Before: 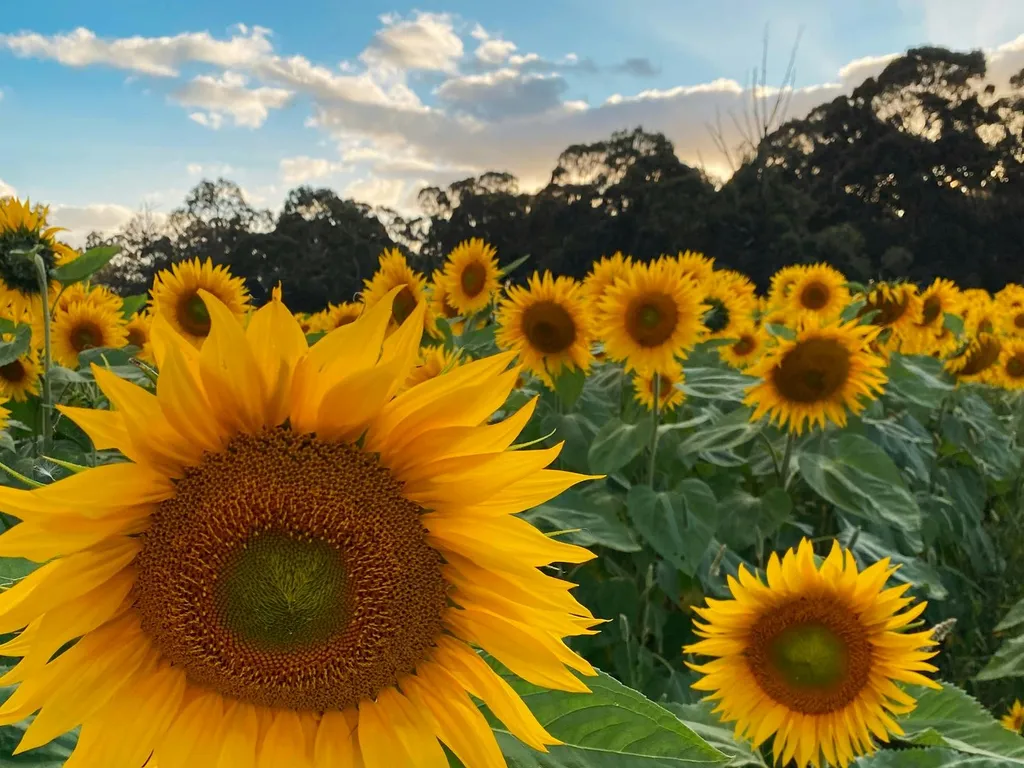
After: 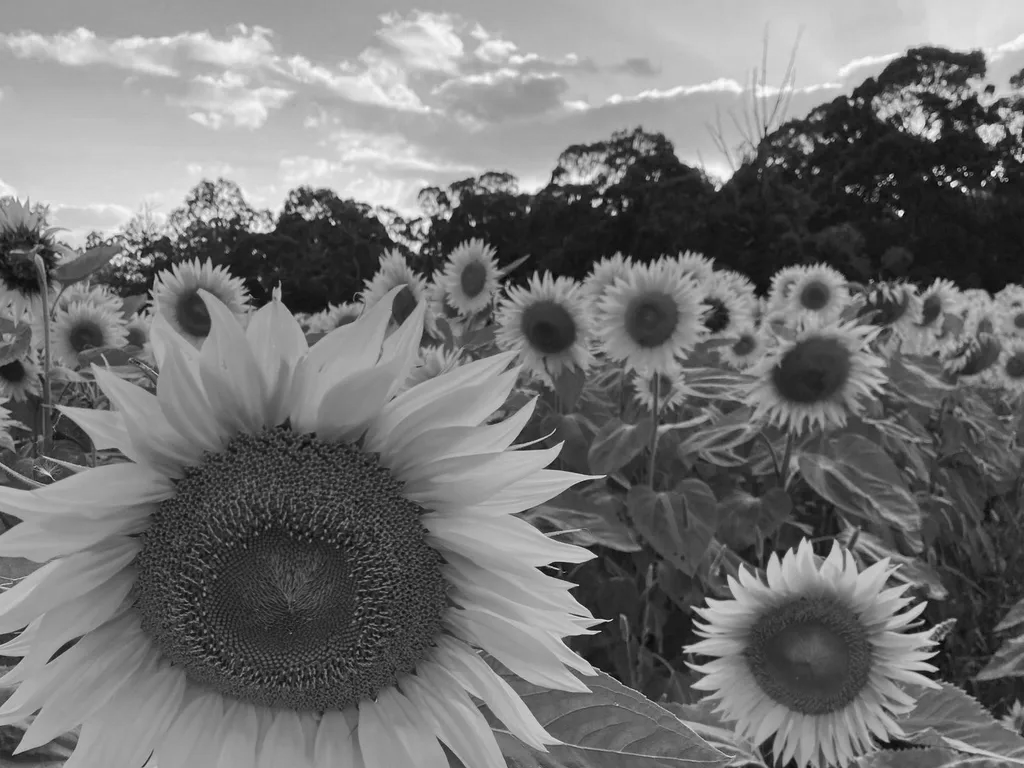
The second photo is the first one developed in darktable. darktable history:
monochrome: a 1.94, b -0.638
color correction: highlights a* -0.482, highlights b* 40, shadows a* 9.8, shadows b* -0.161
